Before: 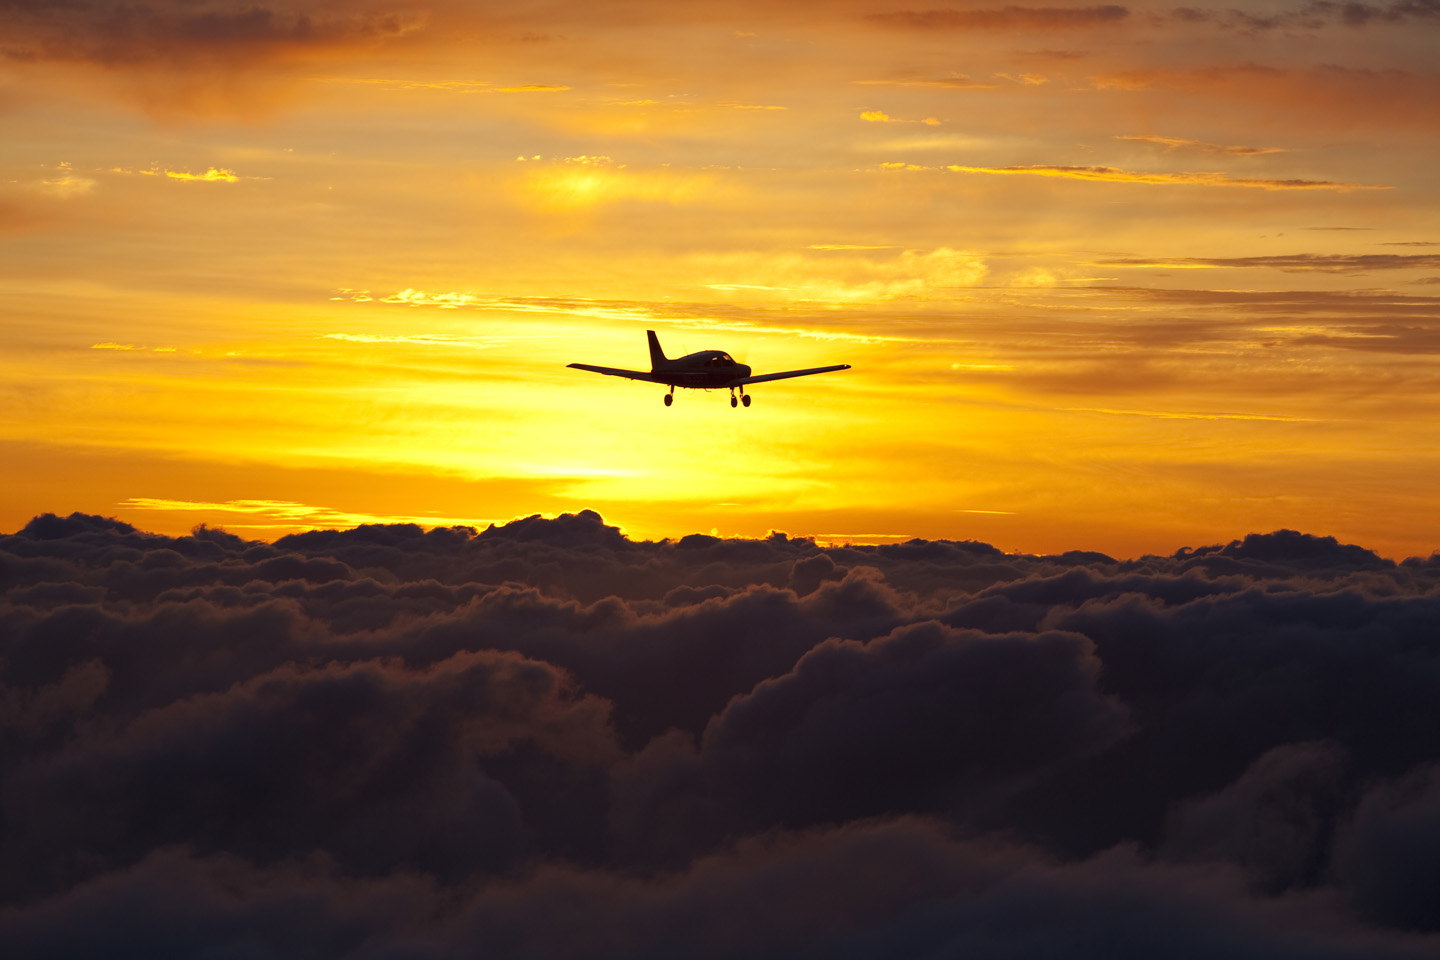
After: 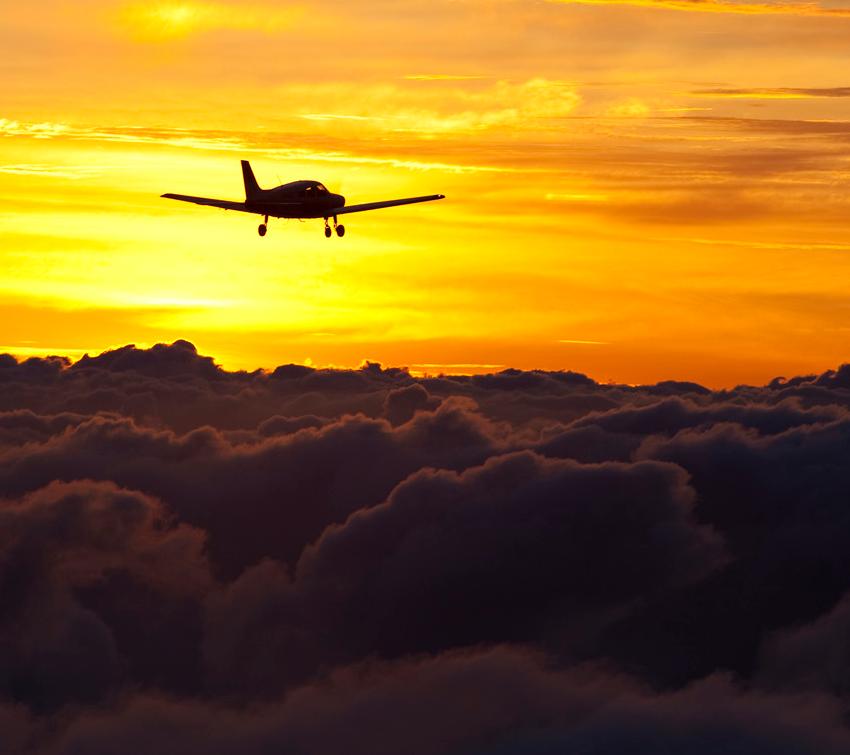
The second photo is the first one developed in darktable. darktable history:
crop and rotate: left 28.256%, top 17.734%, right 12.656%, bottom 3.573%
rotate and perspective: automatic cropping off
